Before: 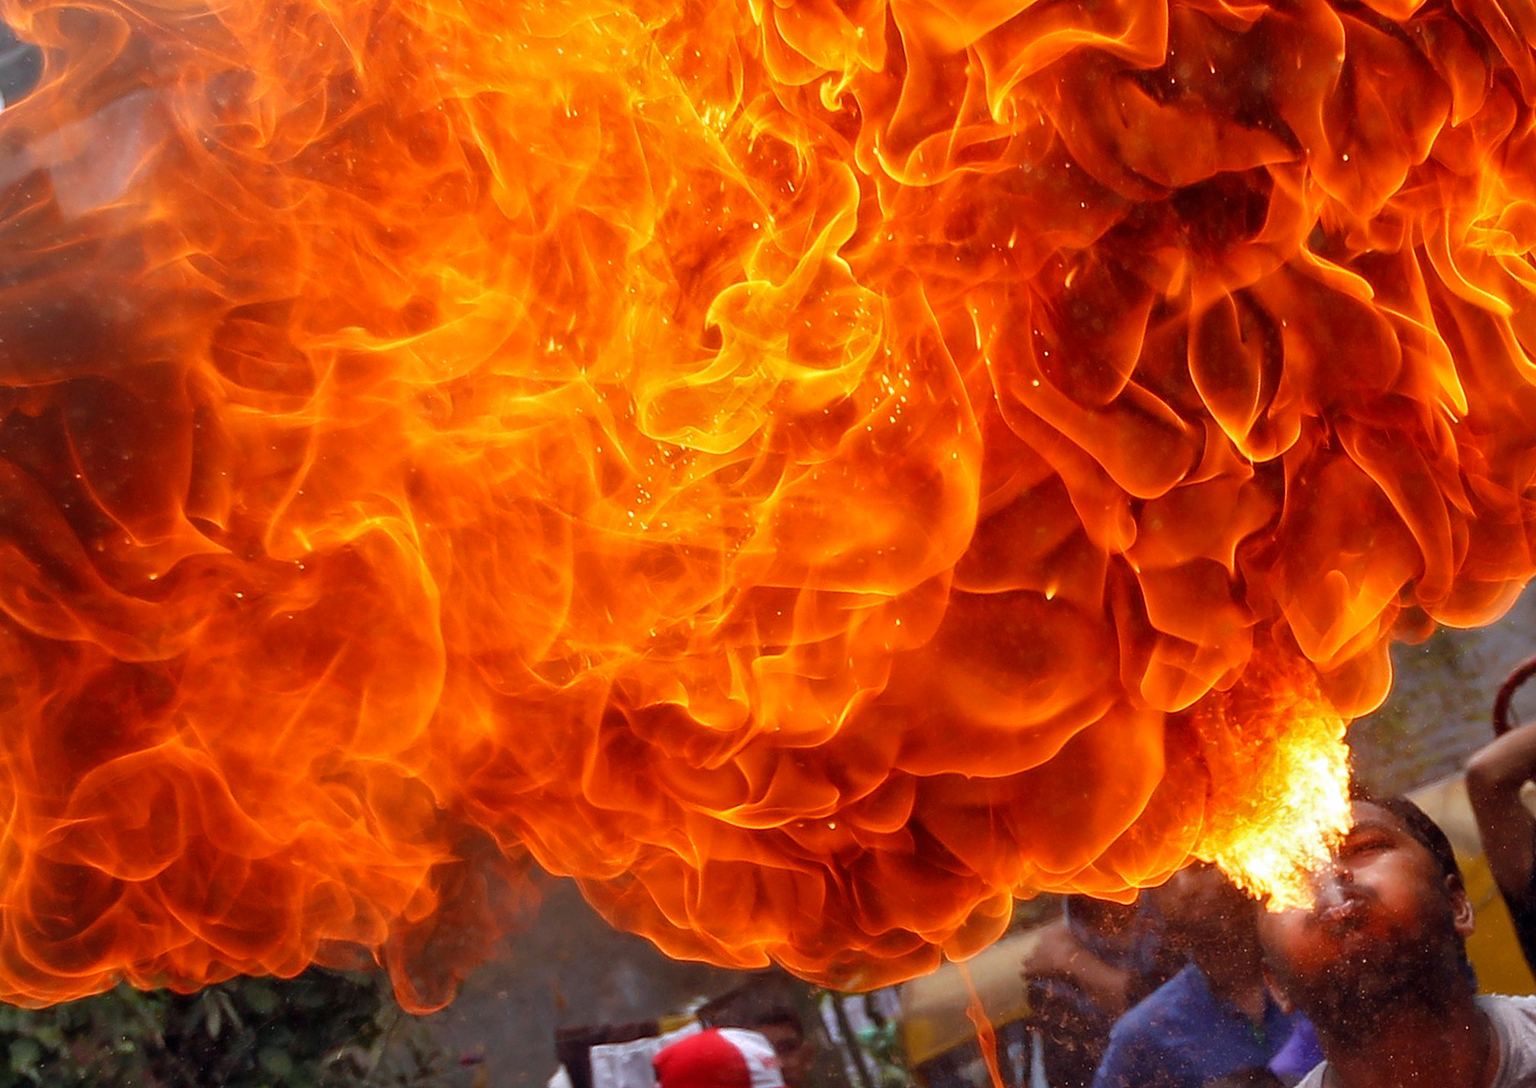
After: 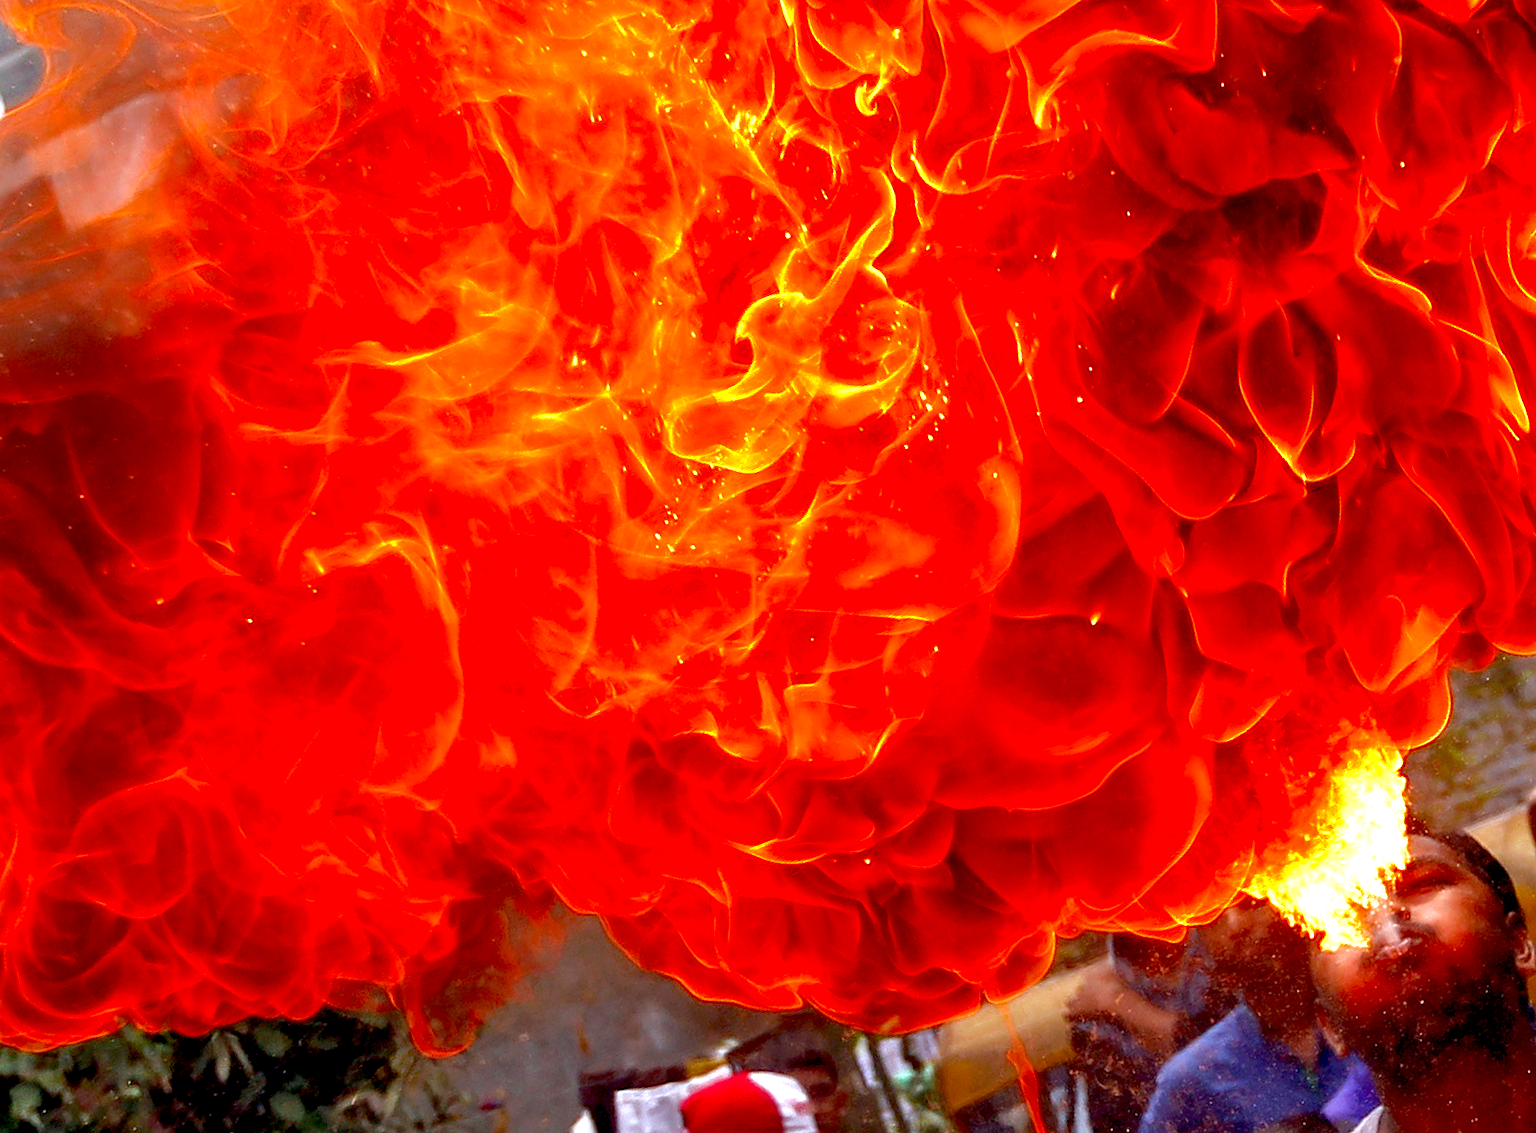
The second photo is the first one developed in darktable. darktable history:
crop: right 4.021%, bottom 0.05%
exposure: black level correction 0.011, exposure 1.087 EV, compensate exposure bias true, compensate highlight preservation false
color zones: curves: ch0 [(0.11, 0.396) (0.195, 0.36) (0.25, 0.5) (0.303, 0.412) (0.357, 0.544) (0.75, 0.5) (0.967, 0.328)]; ch1 [(0, 0.468) (0.112, 0.512) (0.202, 0.6) (0.25, 0.5) (0.307, 0.352) (0.357, 0.544) (0.75, 0.5) (0.963, 0.524)]
